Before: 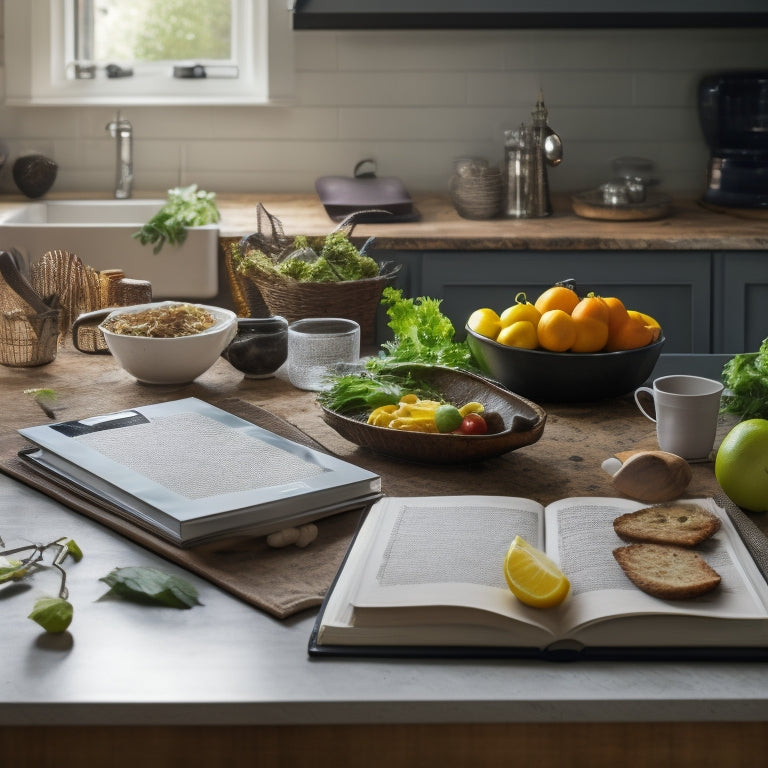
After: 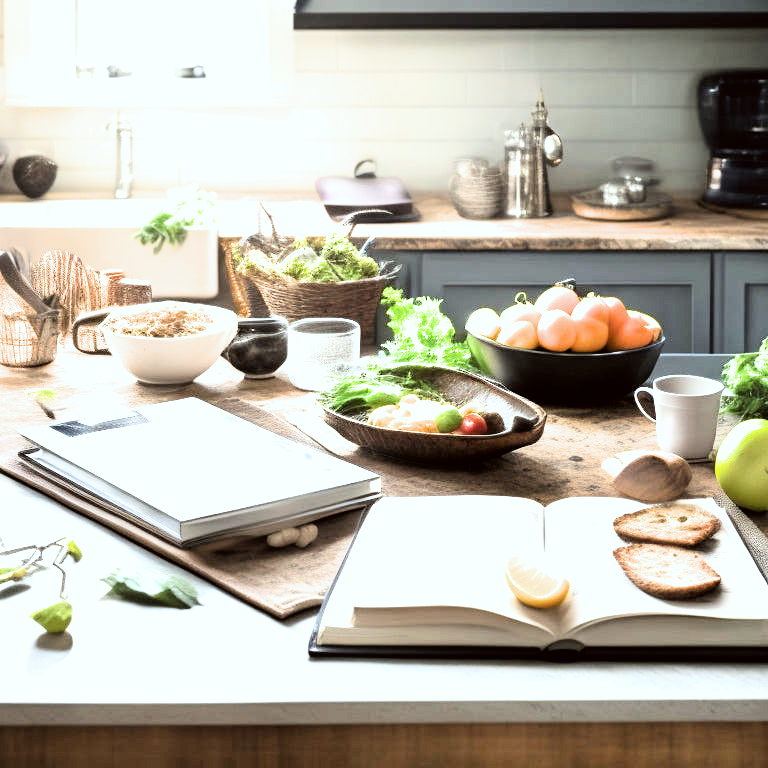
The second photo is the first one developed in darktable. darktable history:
filmic rgb: black relative exposure -5.27 EV, white relative exposure 2.89 EV, dynamic range scaling -37.94%, hardness 3.99, contrast 1.6, highlights saturation mix -0.541%
exposure: exposure 2.246 EV, compensate exposure bias true, compensate highlight preservation false
color correction: highlights a* -2.92, highlights b* -2.48, shadows a* 2.44, shadows b* 2.74
